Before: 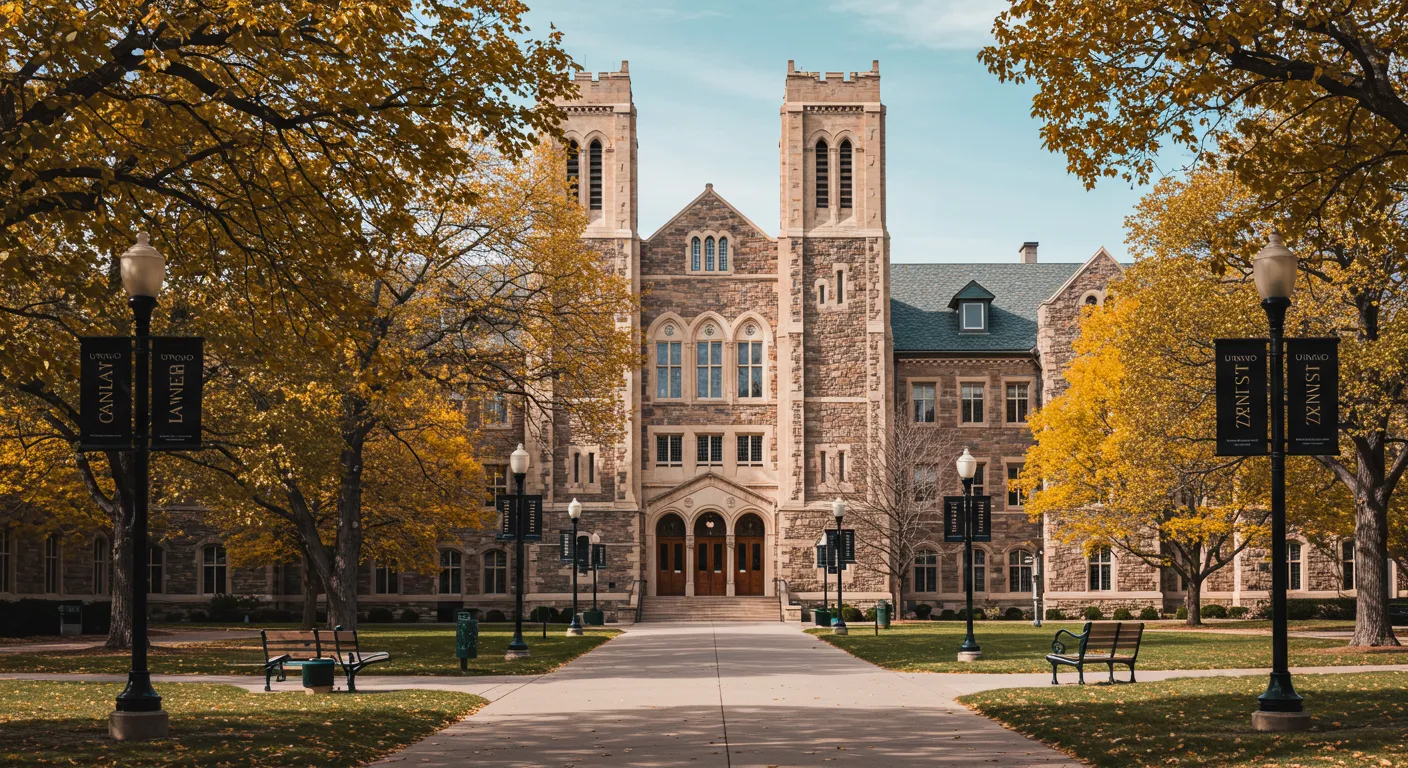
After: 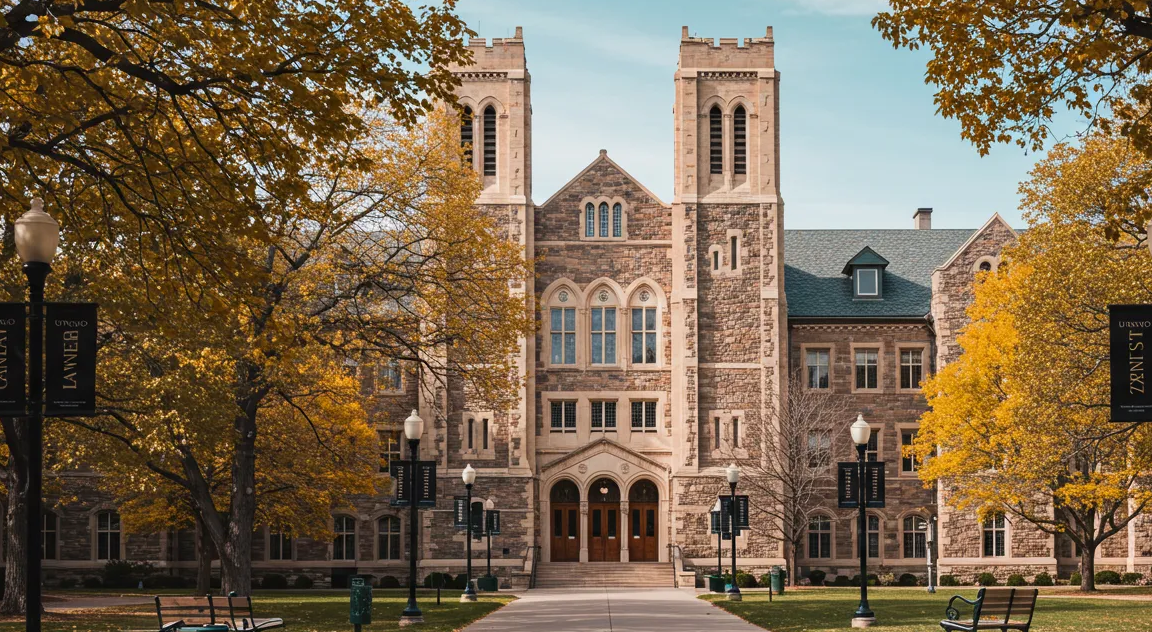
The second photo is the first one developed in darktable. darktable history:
crop and rotate: left 7.584%, top 4.502%, right 10.596%, bottom 13.162%
